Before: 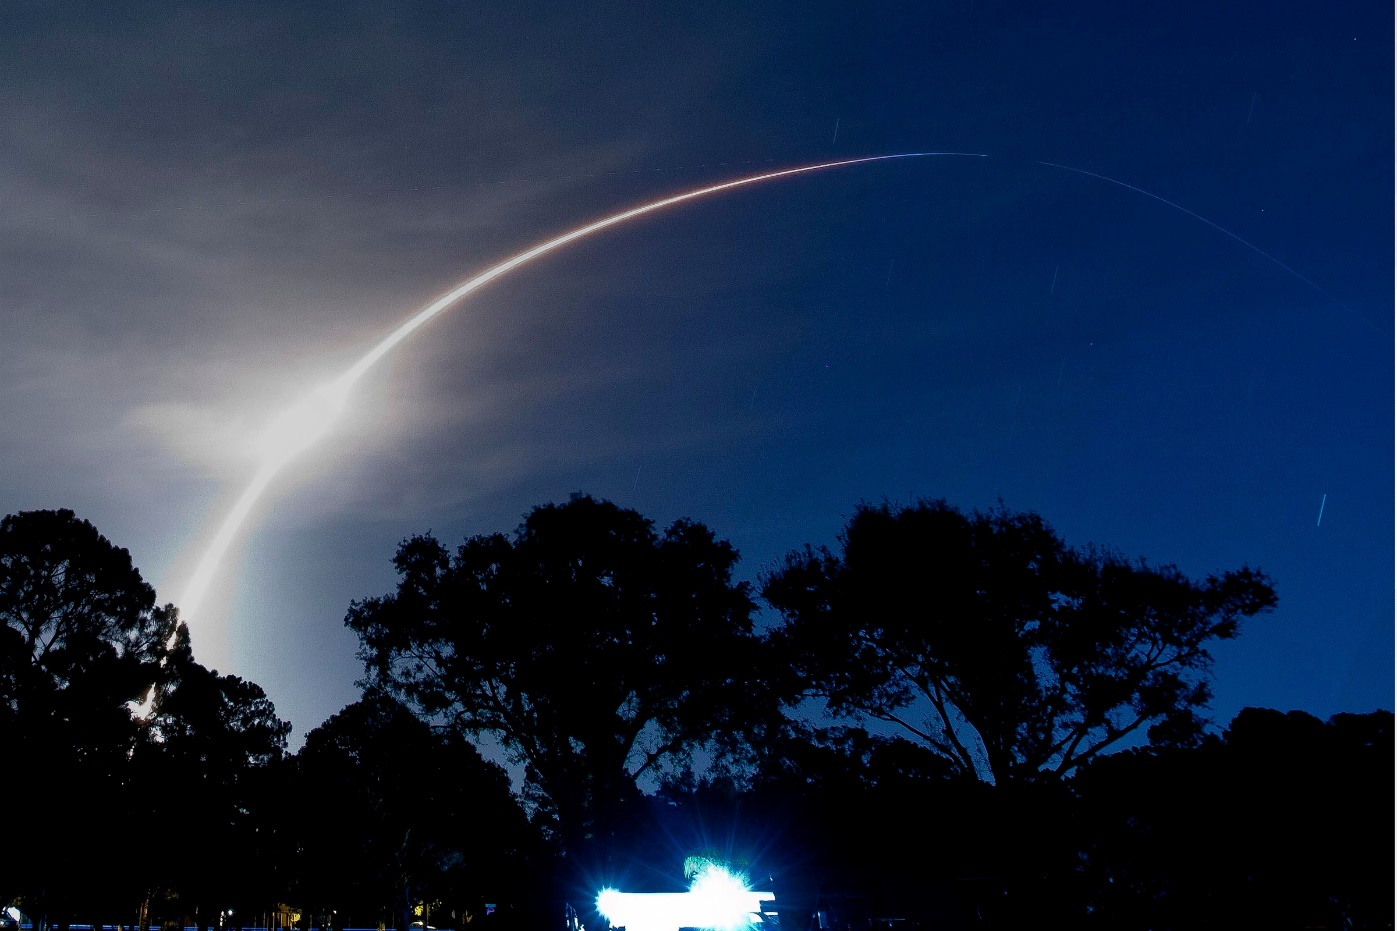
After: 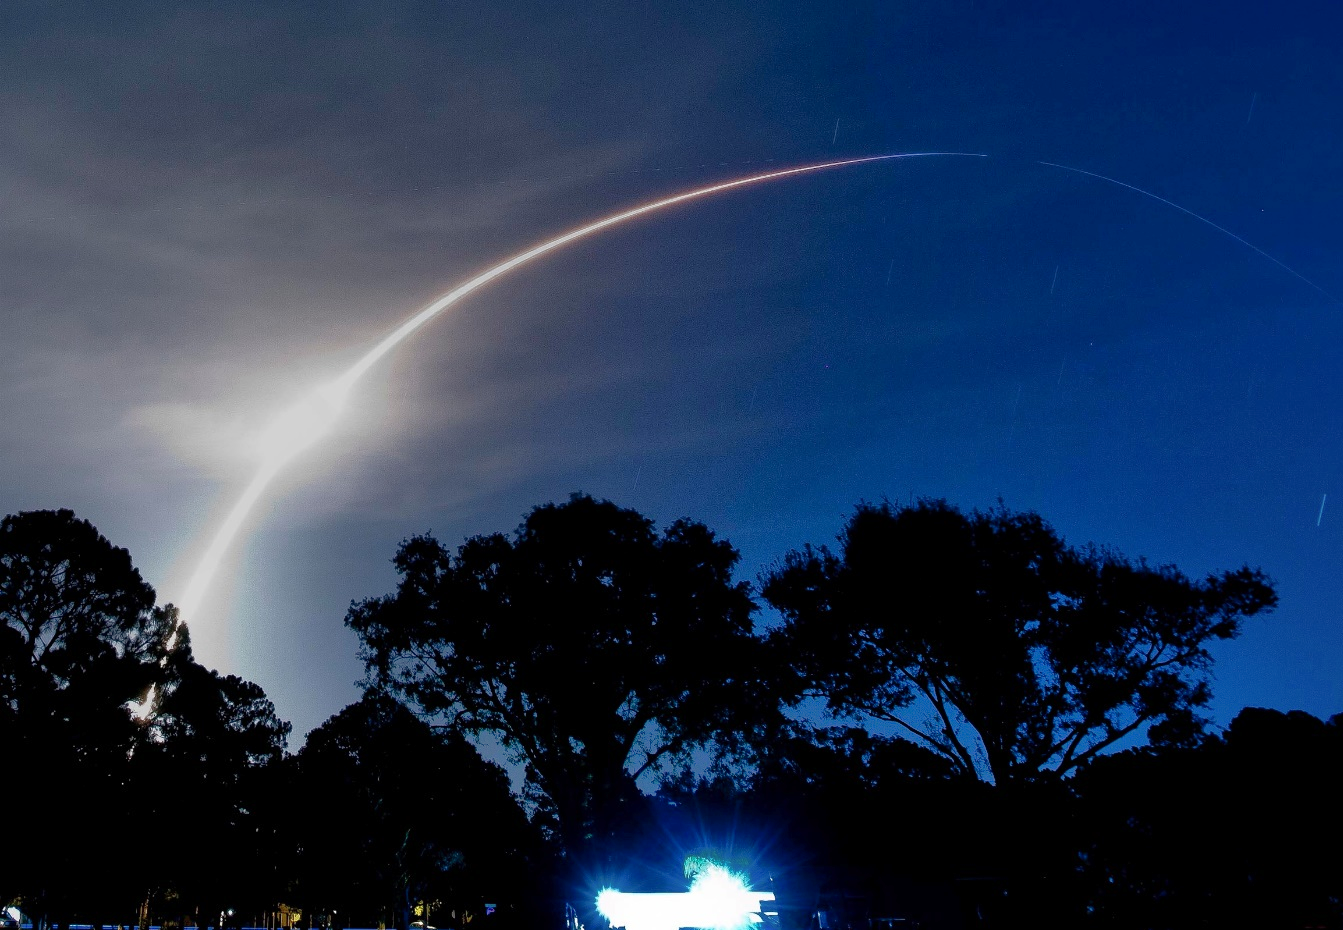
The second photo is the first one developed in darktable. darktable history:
crop: right 3.843%, bottom 0.036%
shadows and highlights: shadows 42.99, highlights 6.58
